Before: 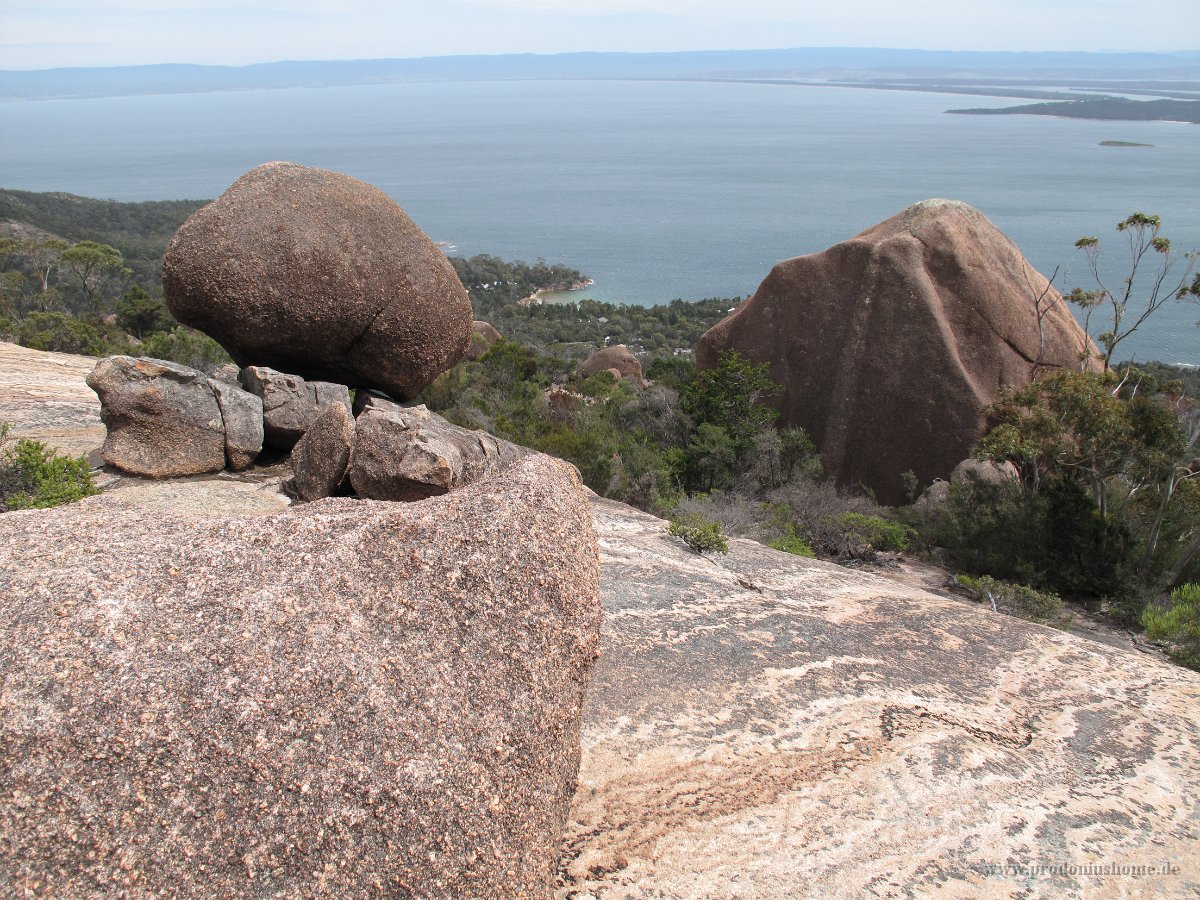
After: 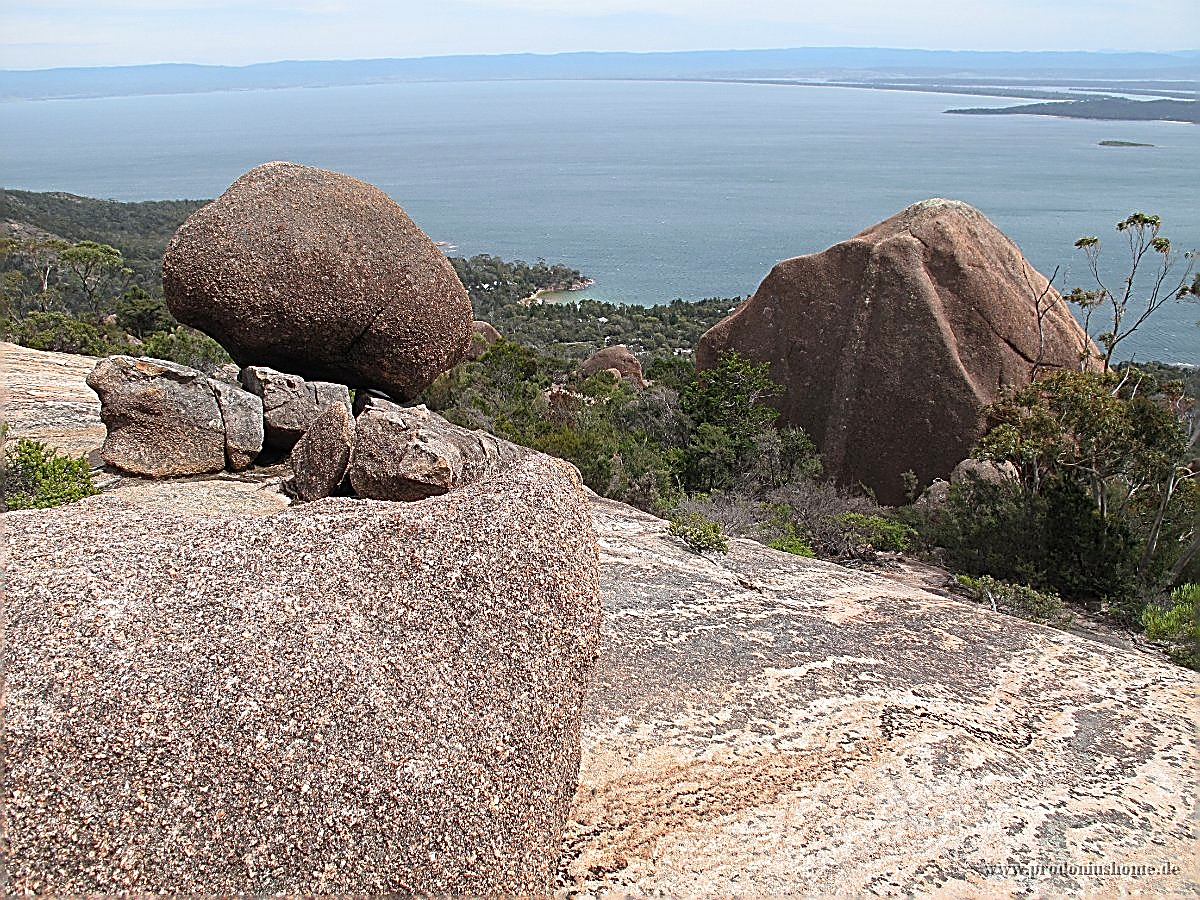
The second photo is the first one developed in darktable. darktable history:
contrast brightness saturation: contrast 0.04, saturation 0.16
sharpen: amount 1.861
